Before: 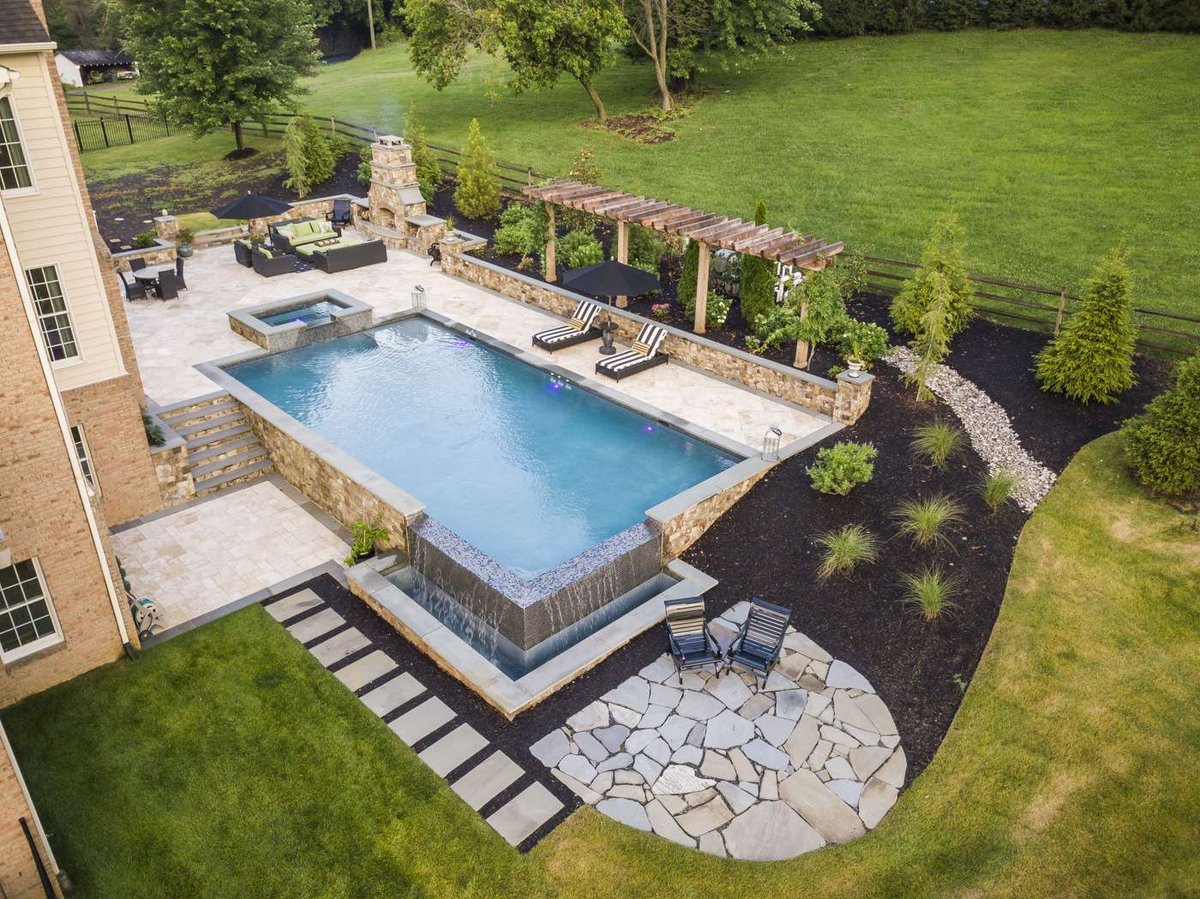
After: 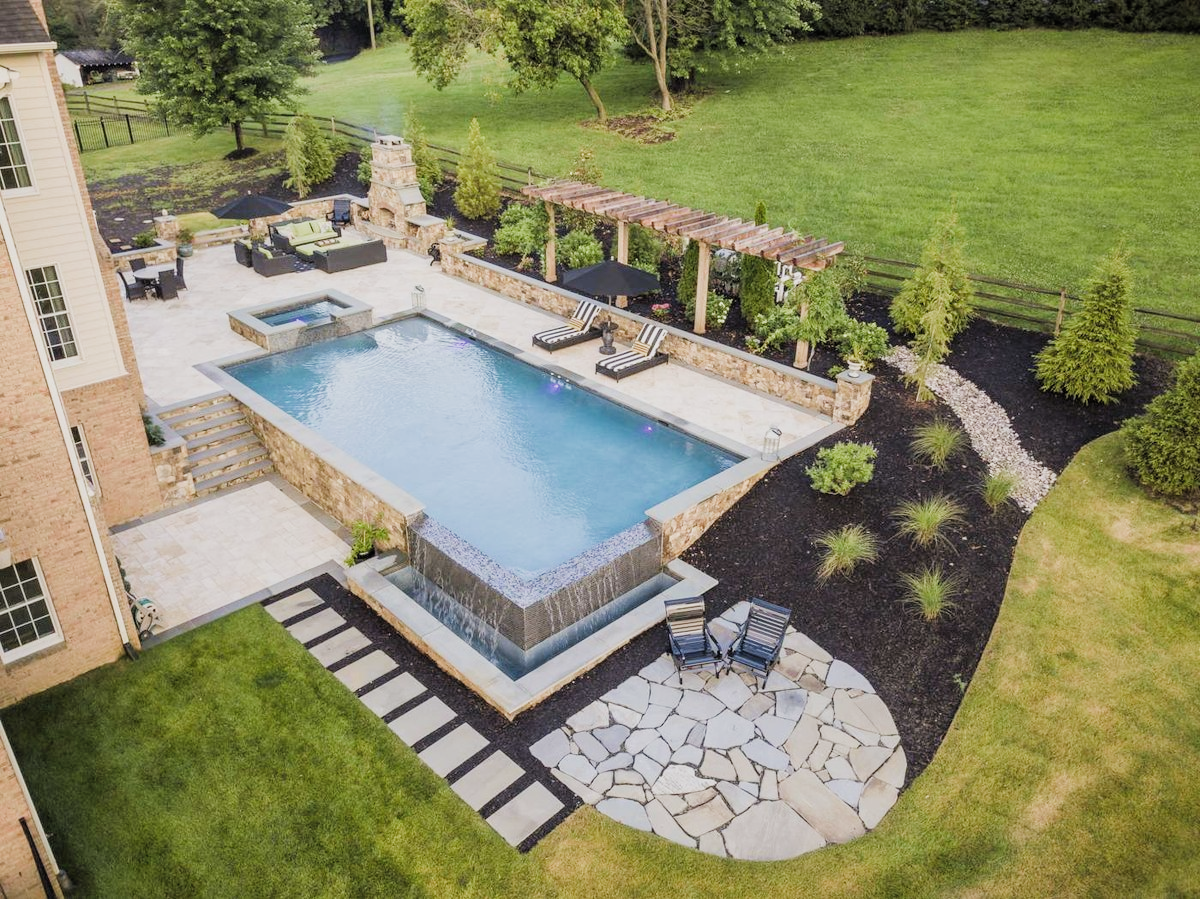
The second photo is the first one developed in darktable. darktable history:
exposure: black level correction 0, exposure 0.498 EV, compensate highlight preservation false
filmic rgb: black relative exposure -7.65 EV, white relative exposure 4.56 EV, hardness 3.61, color science v4 (2020)
